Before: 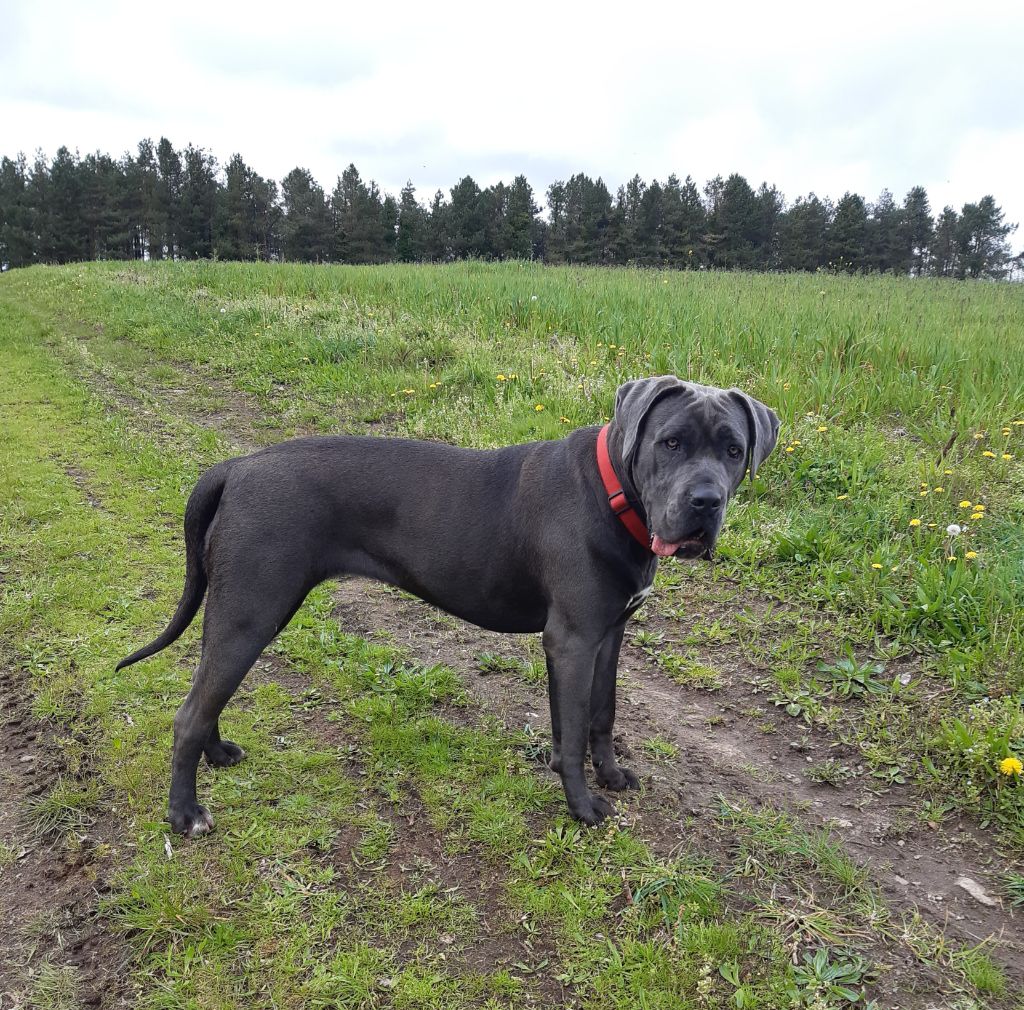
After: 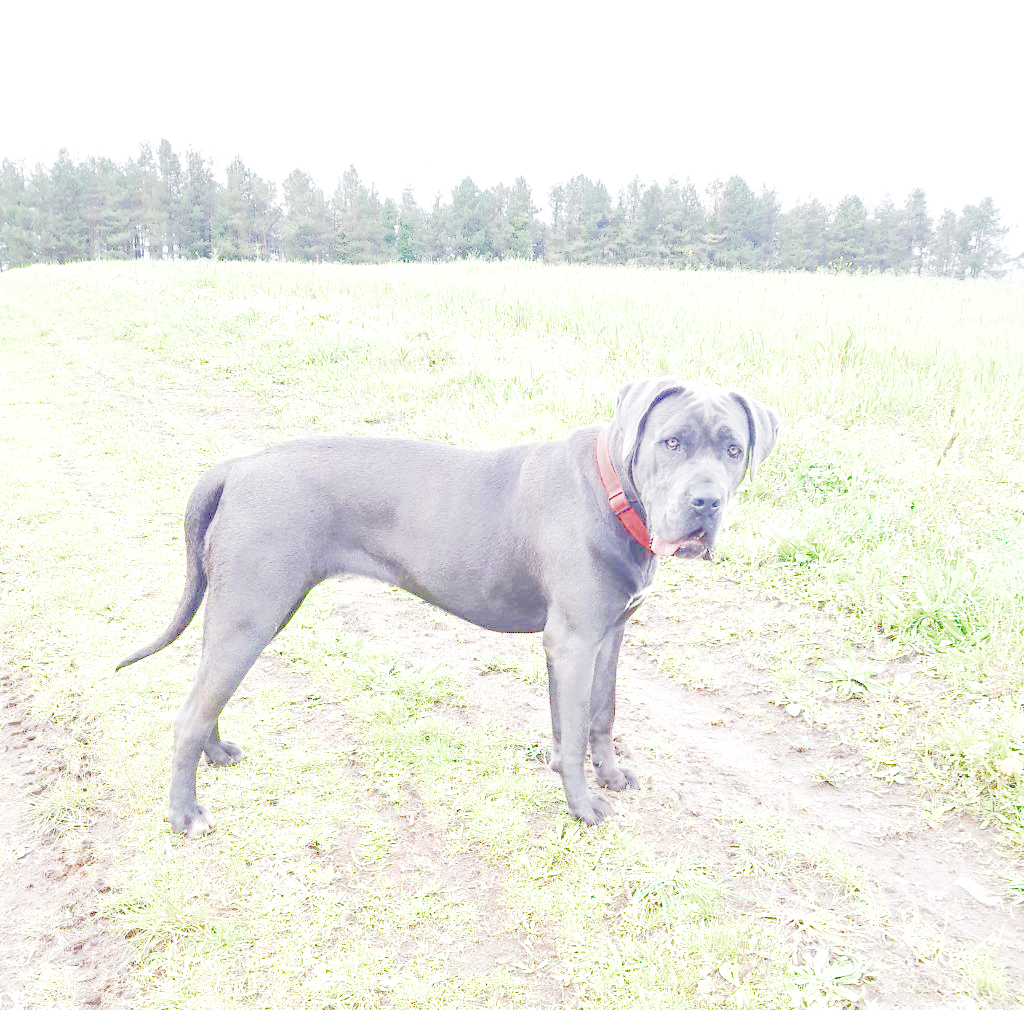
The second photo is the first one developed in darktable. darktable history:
exposure: exposure 0.6 EV, compensate highlight preservation false
local contrast: highlights 20%, detail 150%
color balance: output saturation 120%
filmic rgb: middle gray luminance 4.29%, black relative exposure -13 EV, white relative exposure 5 EV, threshold 6 EV, target black luminance 0%, hardness 5.19, latitude 59.69%, contrast 0.767, highlights saturation mix 5%, shadows ↔ highlights balance 25.95%, add noise in highlights 0, color science v3 (2019), use custom middle-gray values true, iterations of high-quality reconstruction 0, contrast in highlights soft, enable highlight reconstruction true
